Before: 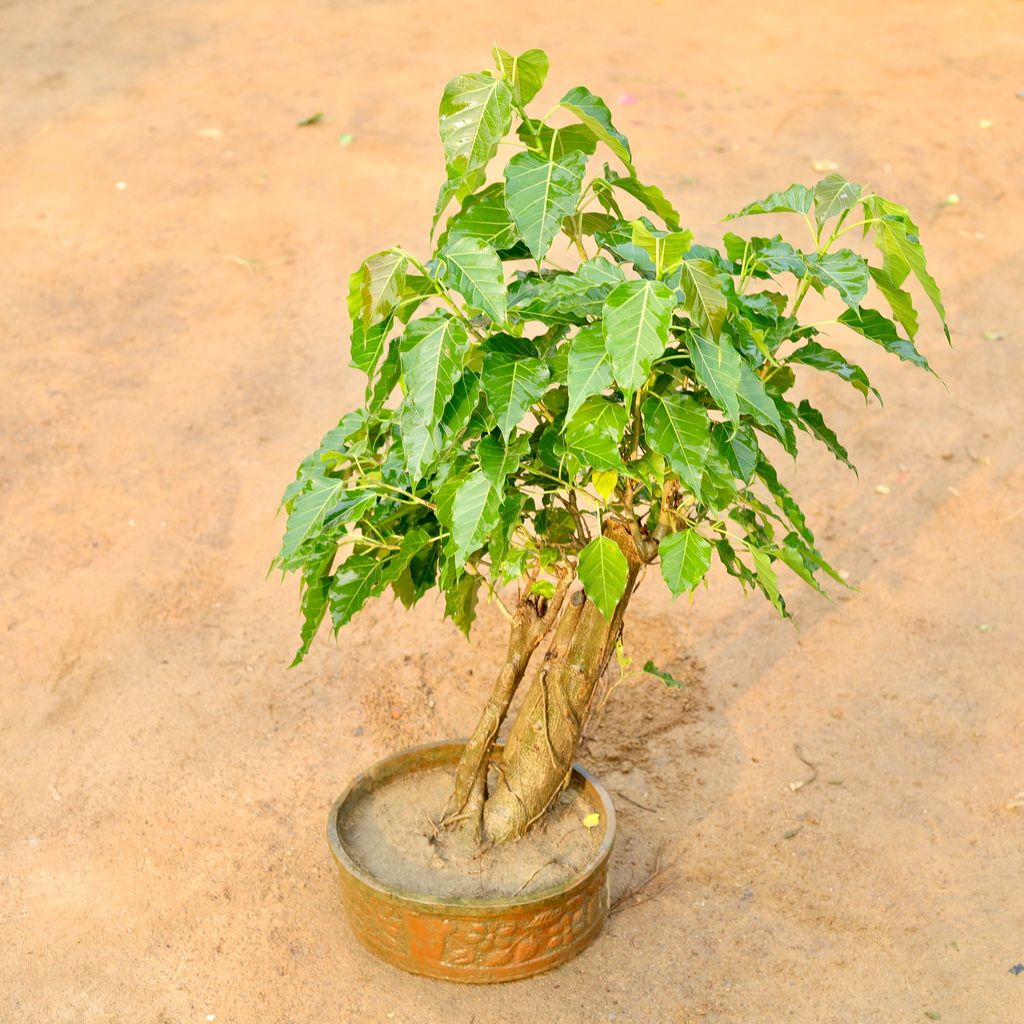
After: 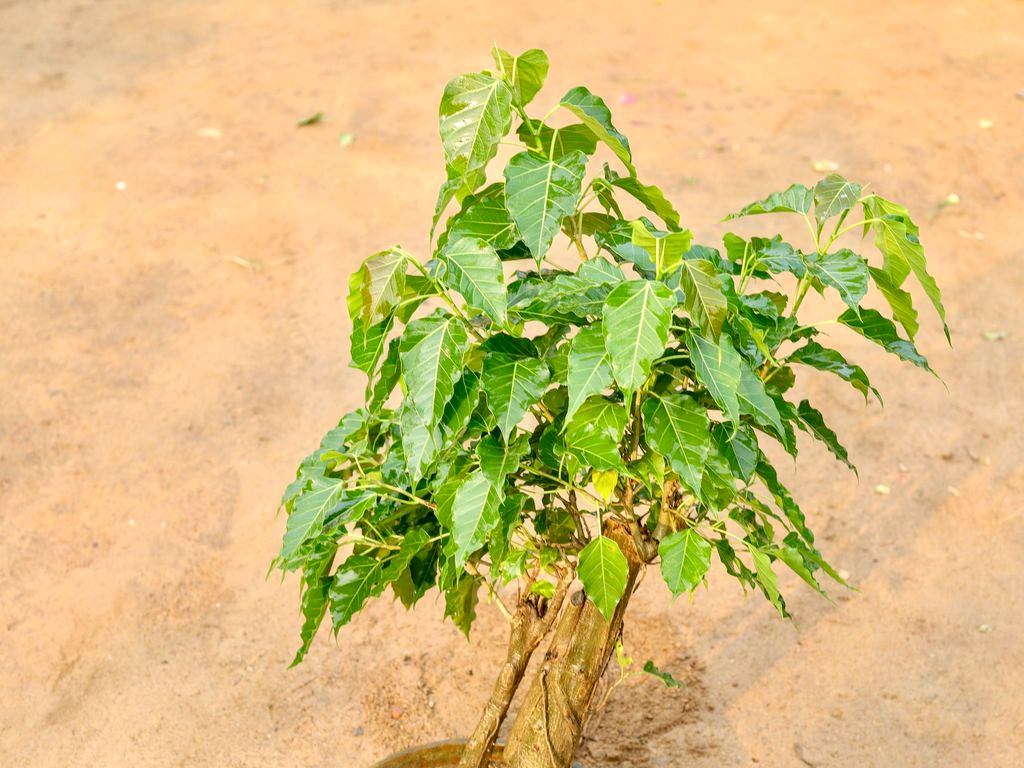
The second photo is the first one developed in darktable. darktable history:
crop: bottom 24.988%
local contrast: on, module defaults
